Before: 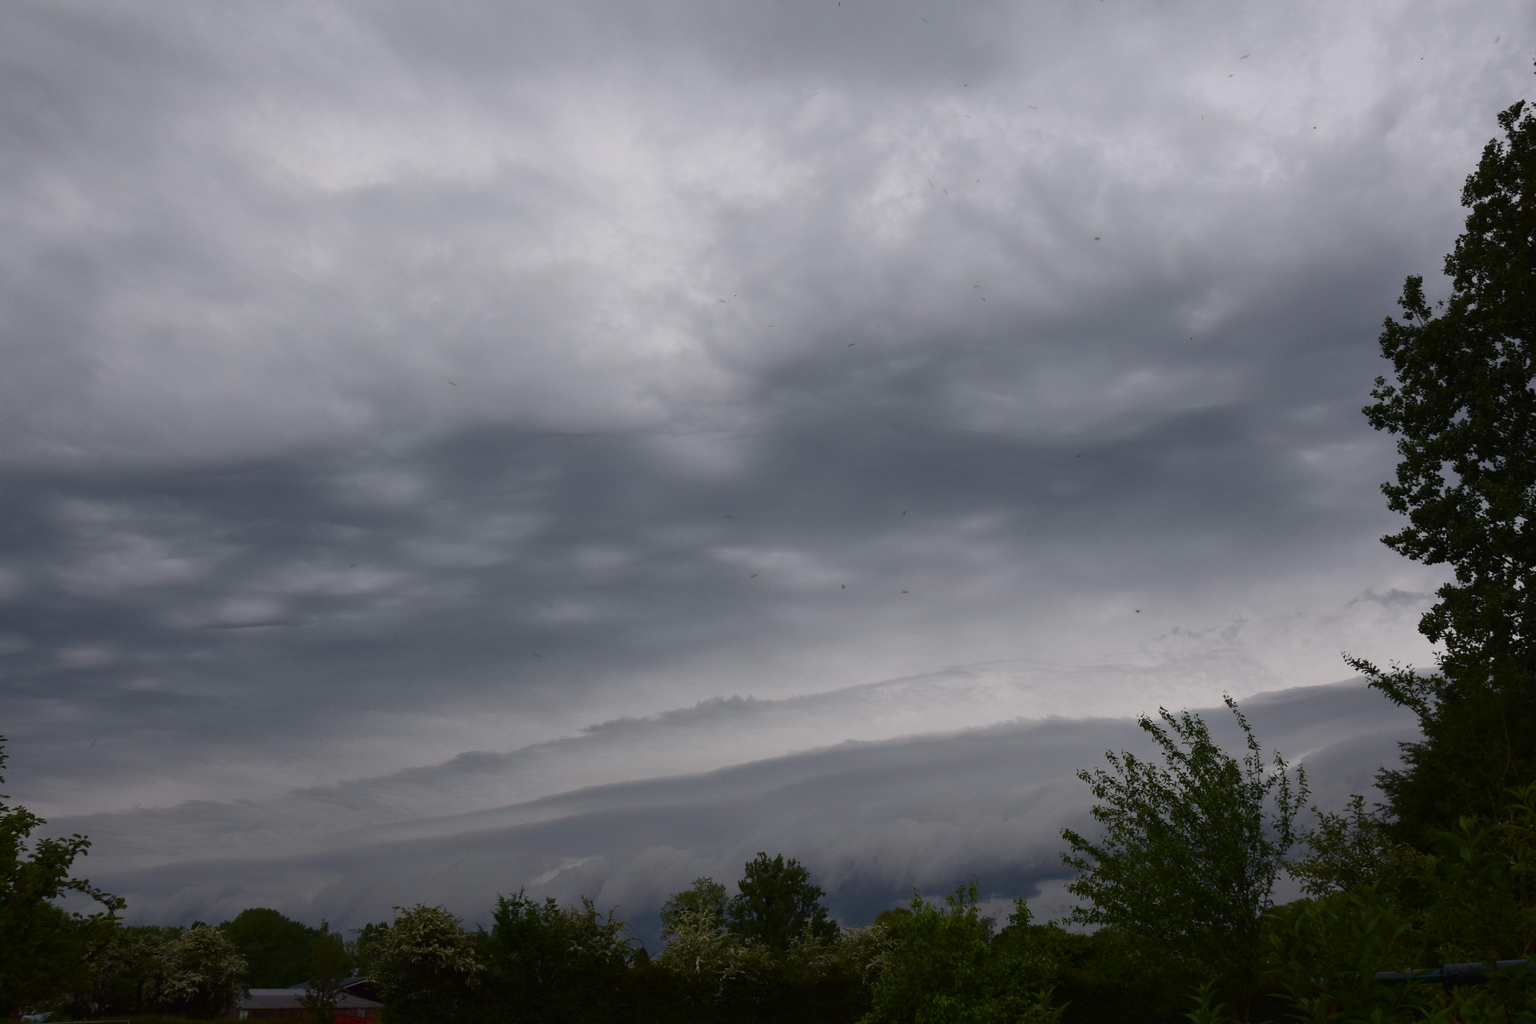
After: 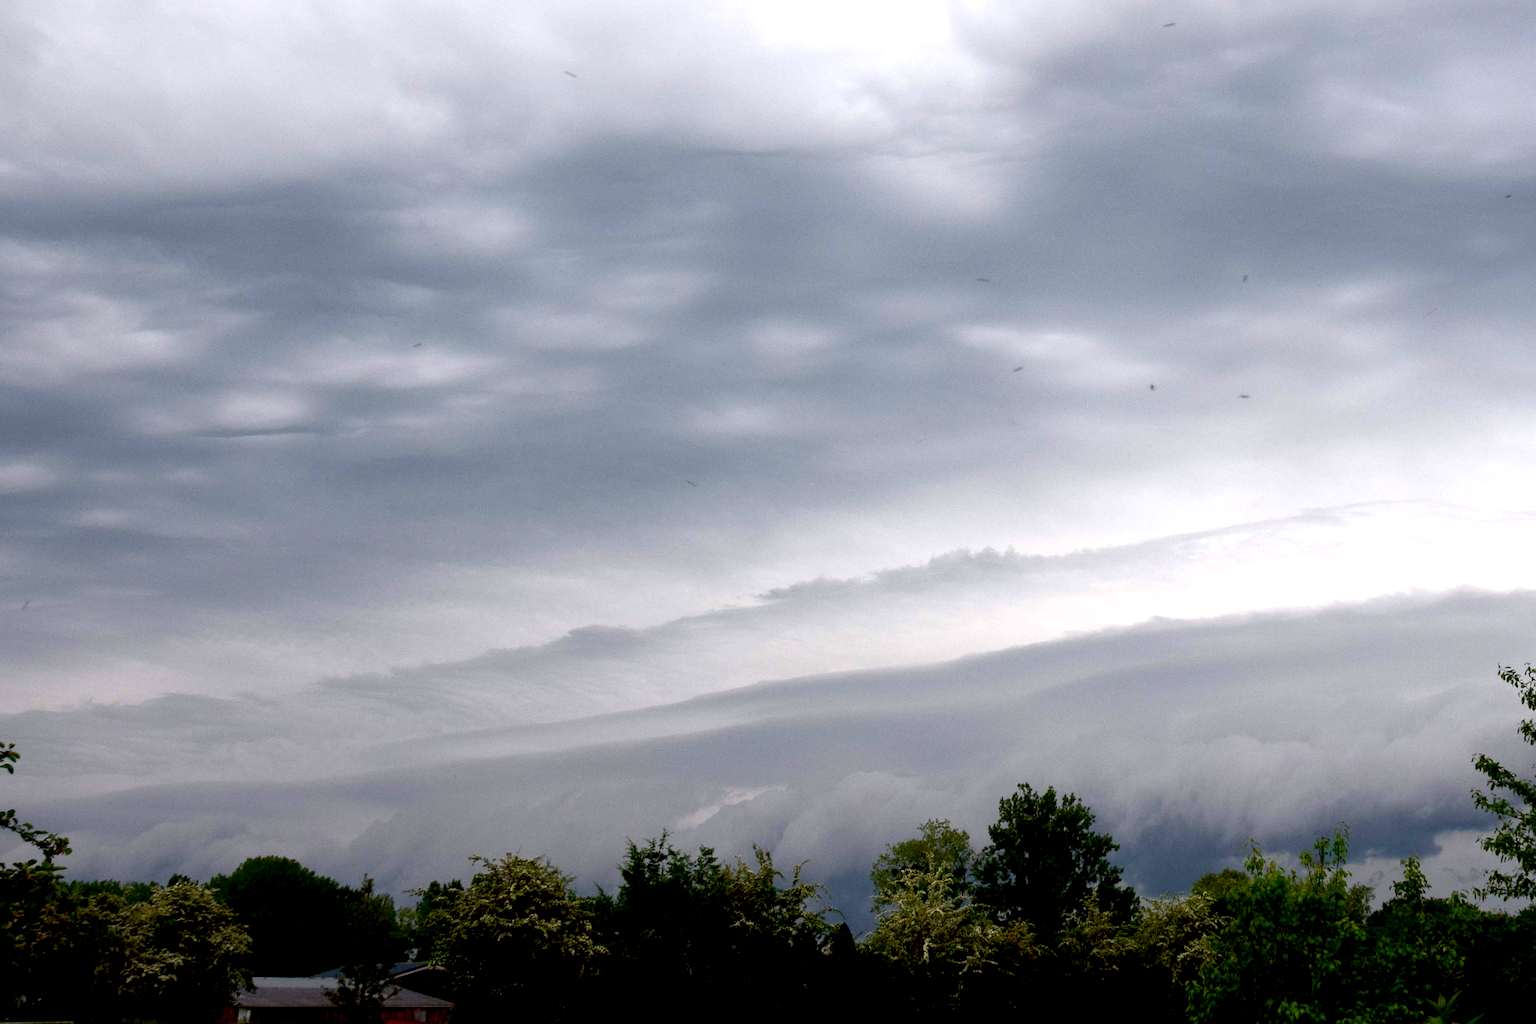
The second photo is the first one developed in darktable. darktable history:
crop and rotate: angle -0.82°, left 3.85%, top 31.828%, right 27.992%
exposure: black level correction 0.009, exposure 1.425 EV, compensate highlight preservation false
